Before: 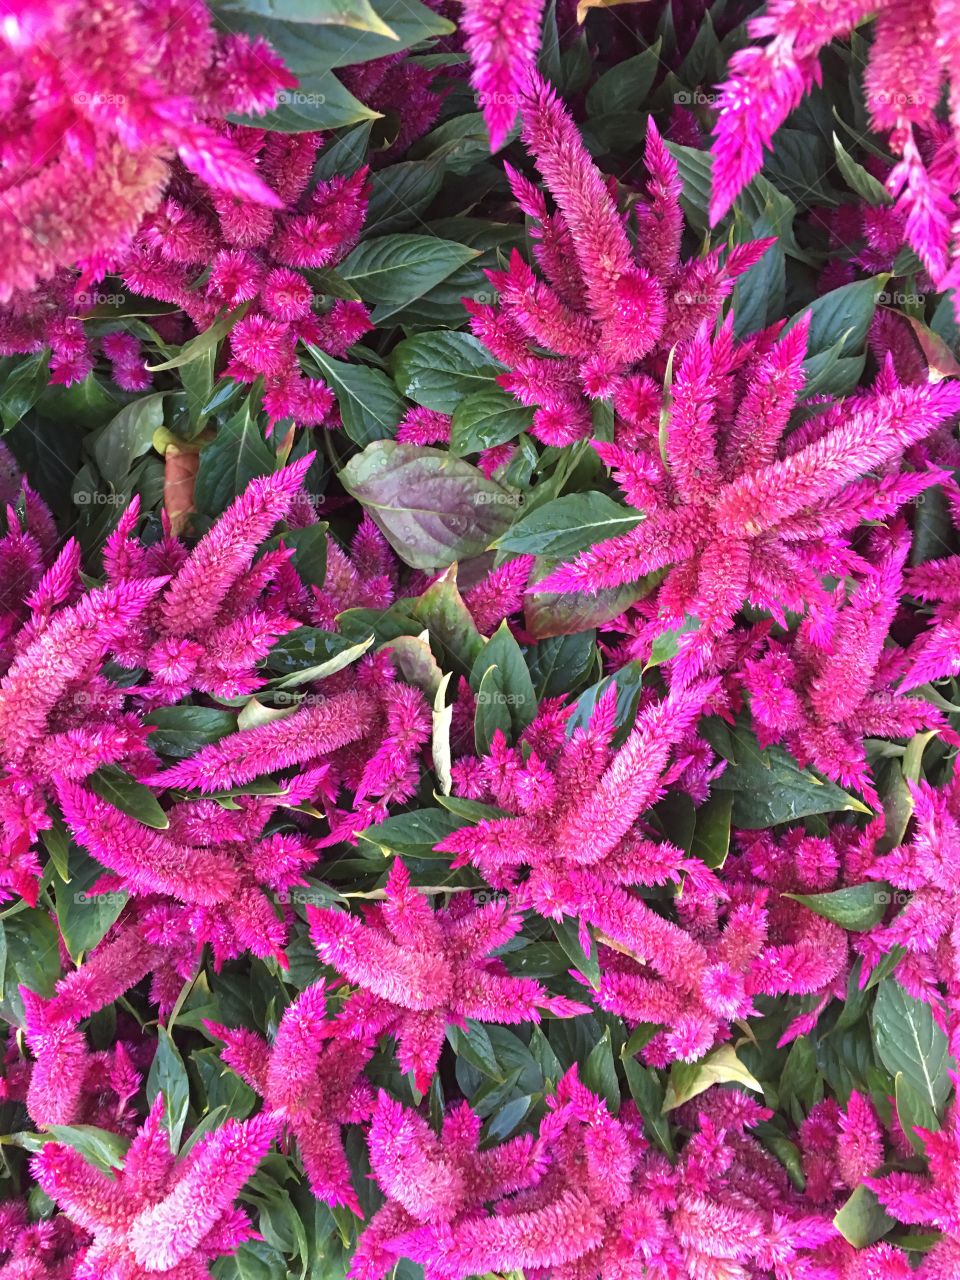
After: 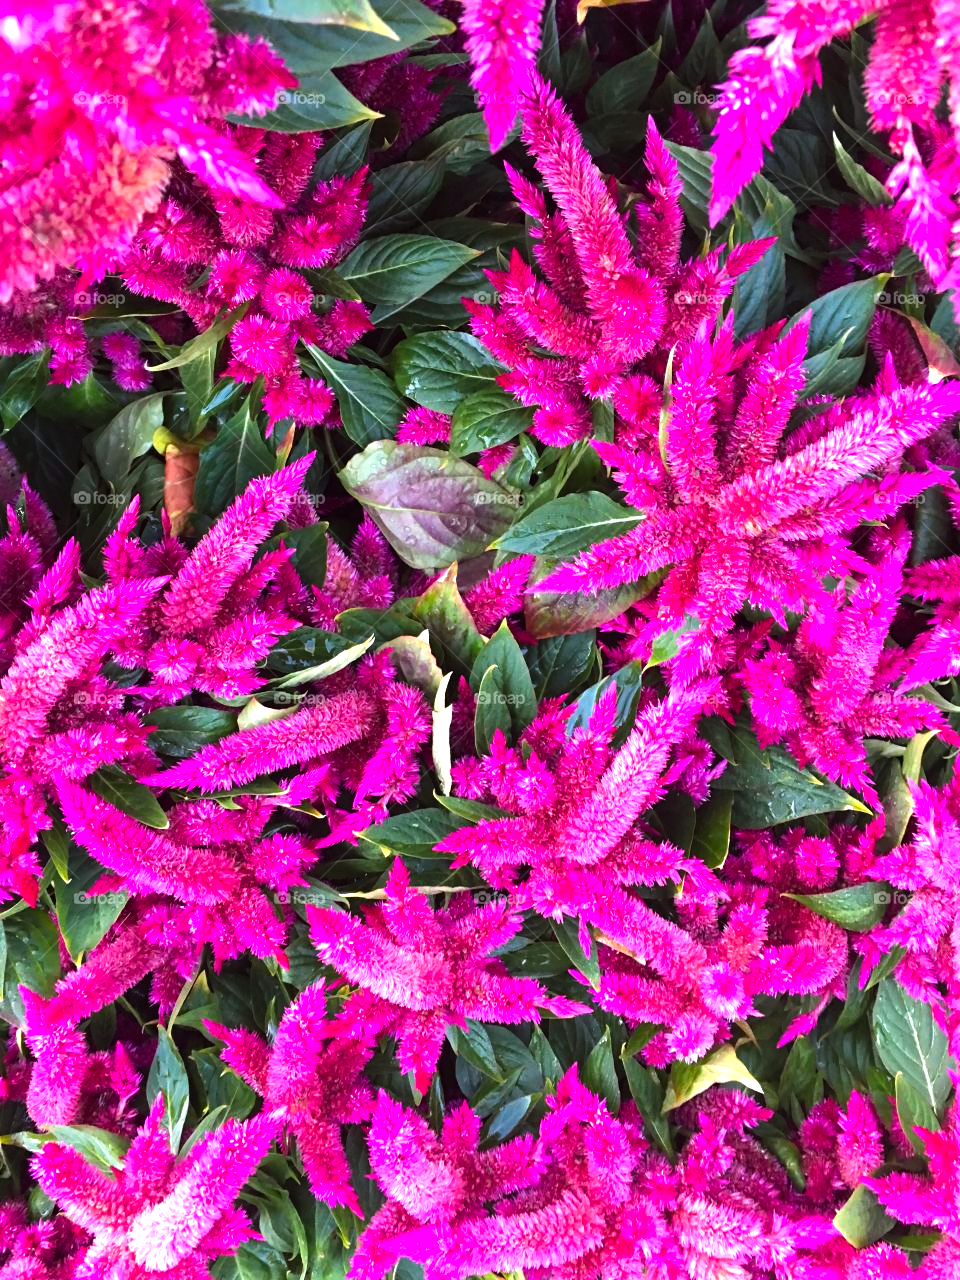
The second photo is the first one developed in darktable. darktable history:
color balance: lift [1, 1.001, 0.999, 1.001], gamma [1, 1.004, 1.007, 0.993], gain [1, 0.991, 0.987, 1.013], contrast 10%, output saturation 120%
tone equalizer: -8 EV -0.417 EV, -7 EV -0.389 EV, -6 EV -0.333 EV, -5 EV -0.222 EV, -3 EV 0.222 EV, -2 EV 0.333 EV, -1 EV 0.389 EV, +0 EV 0.417 EV, edges refinement/feathering 500, mask exposure compensation -1.57 EV, preserve details no
